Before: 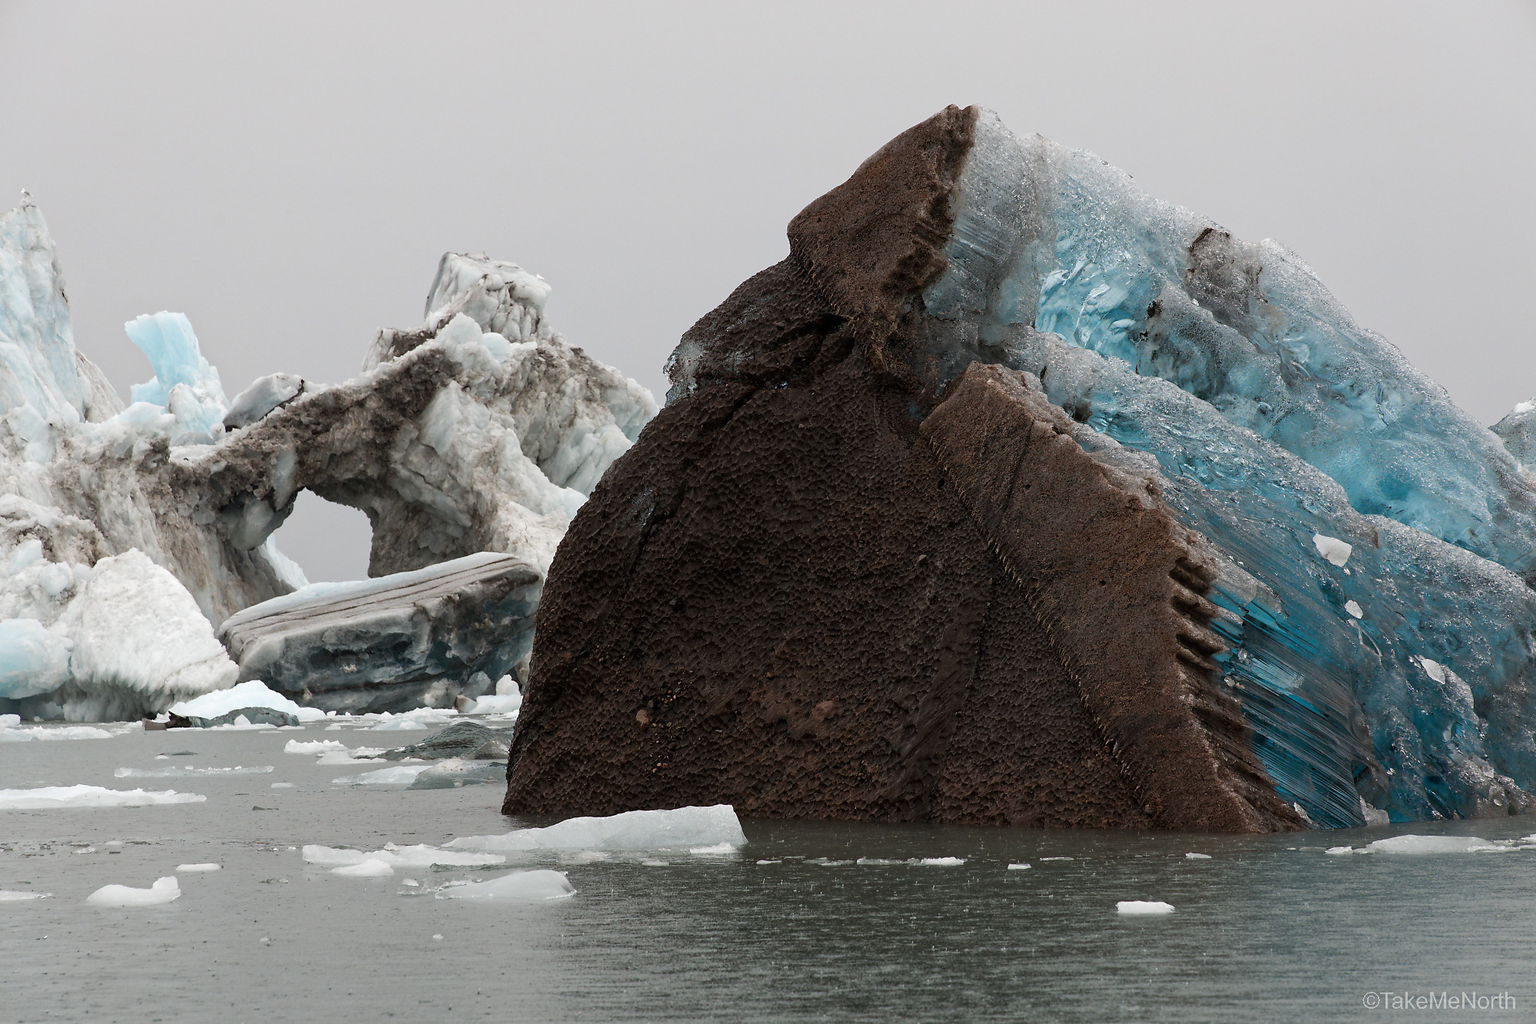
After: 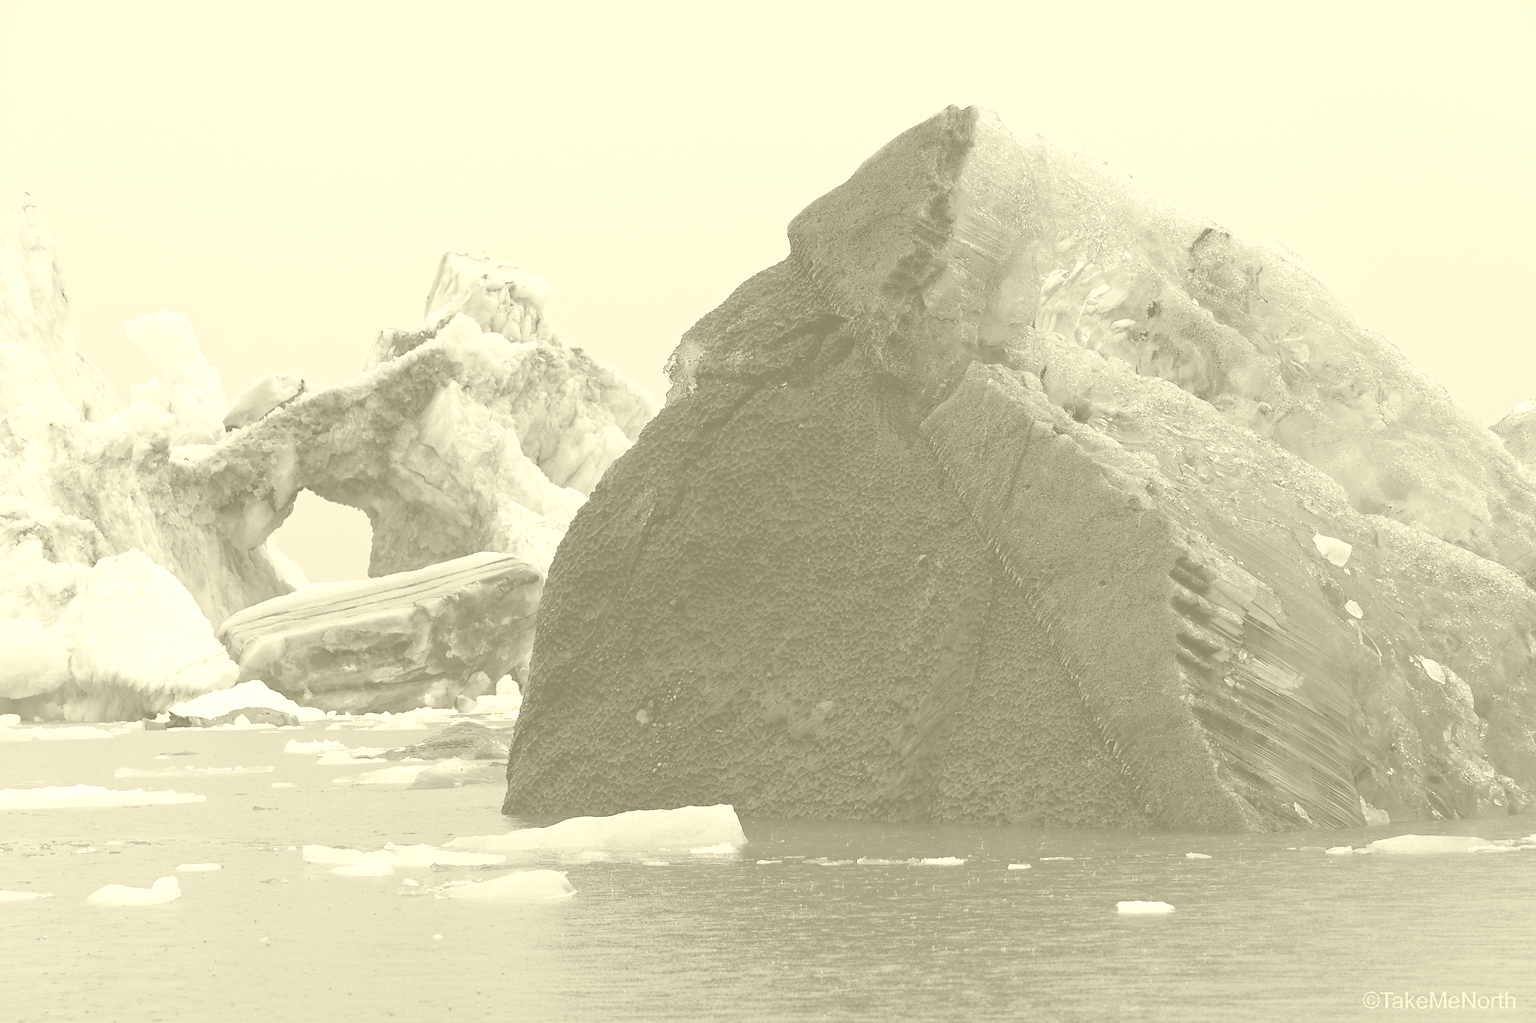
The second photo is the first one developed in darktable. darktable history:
exposure: black level correction 0.001, exposure 0.5 EV, compensate exposure bias true, compensate highlight preservation false
colorize: hue 43.2°, saturation 40%, version 1
